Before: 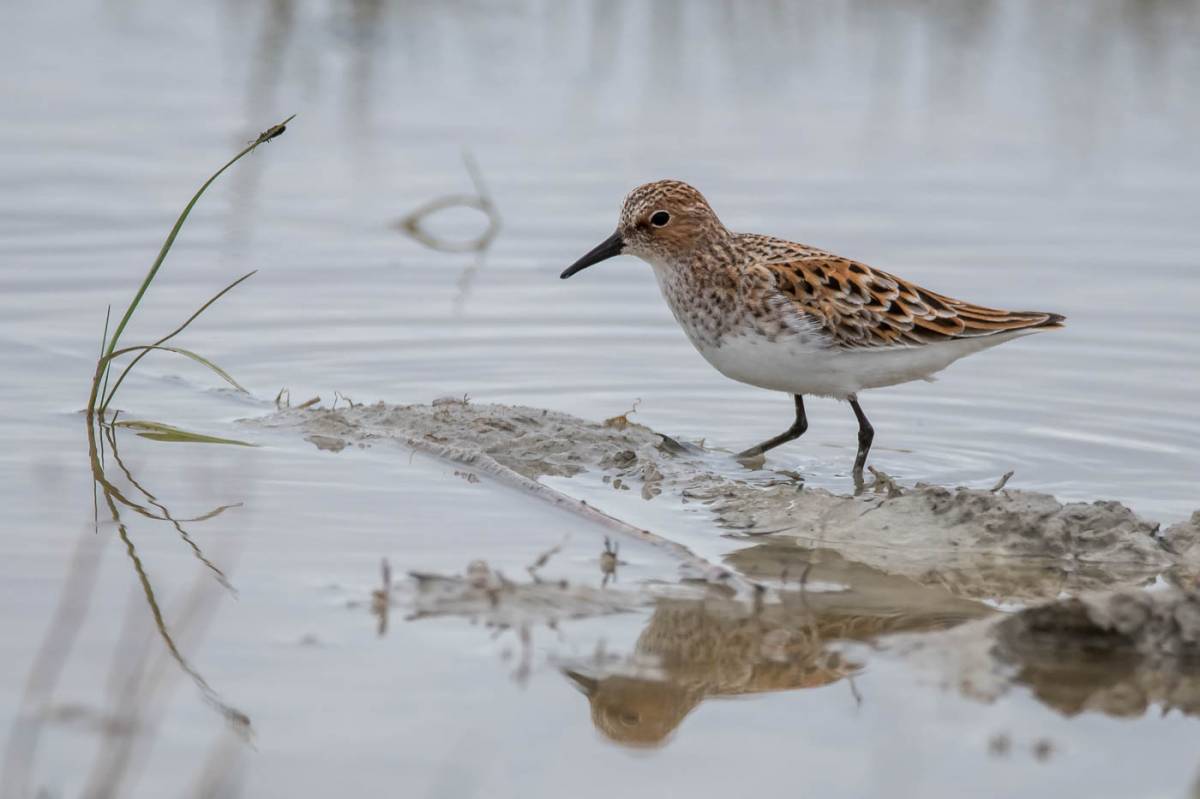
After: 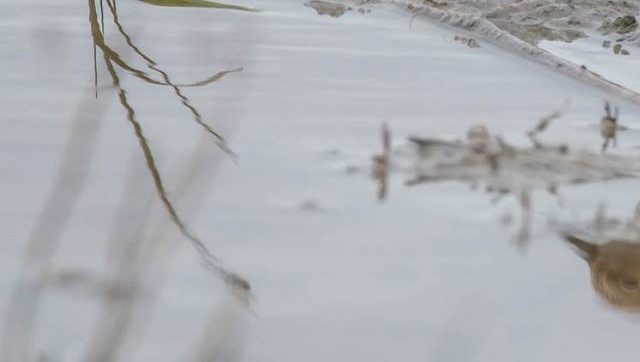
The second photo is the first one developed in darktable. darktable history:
crop and rotate: top 54.485%, right 46.649%, bottom 0.16%
